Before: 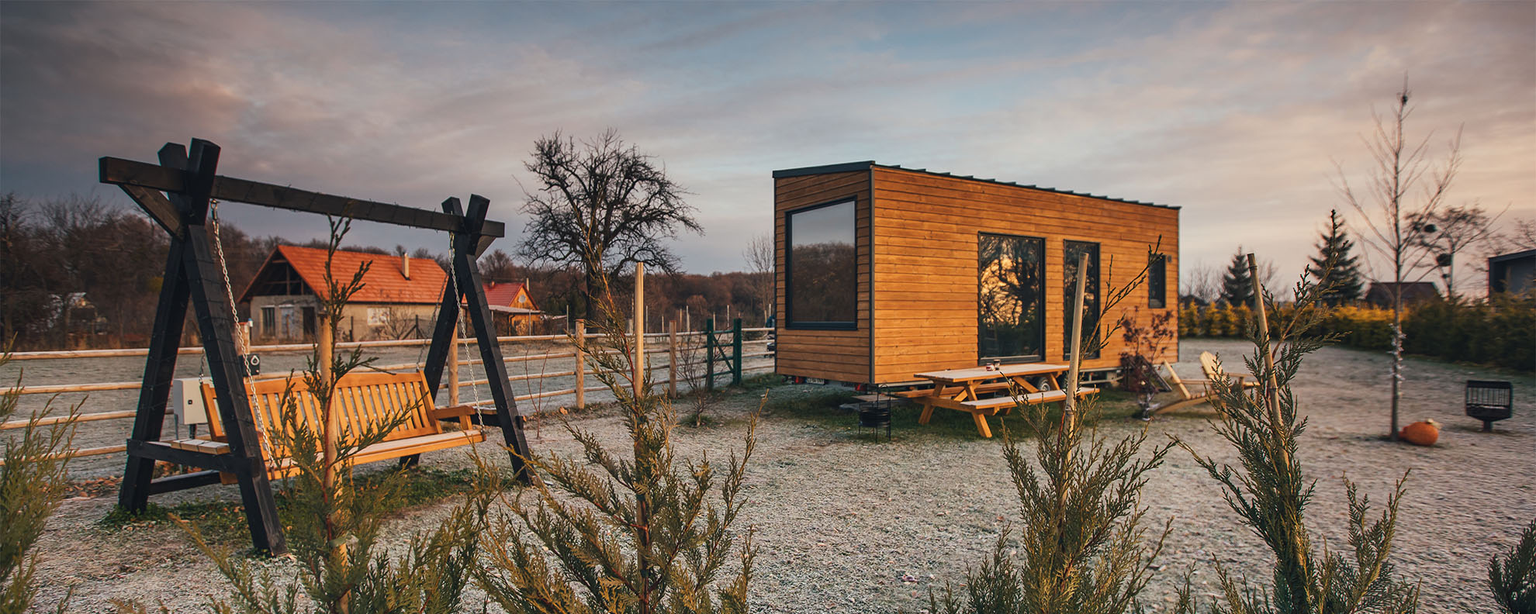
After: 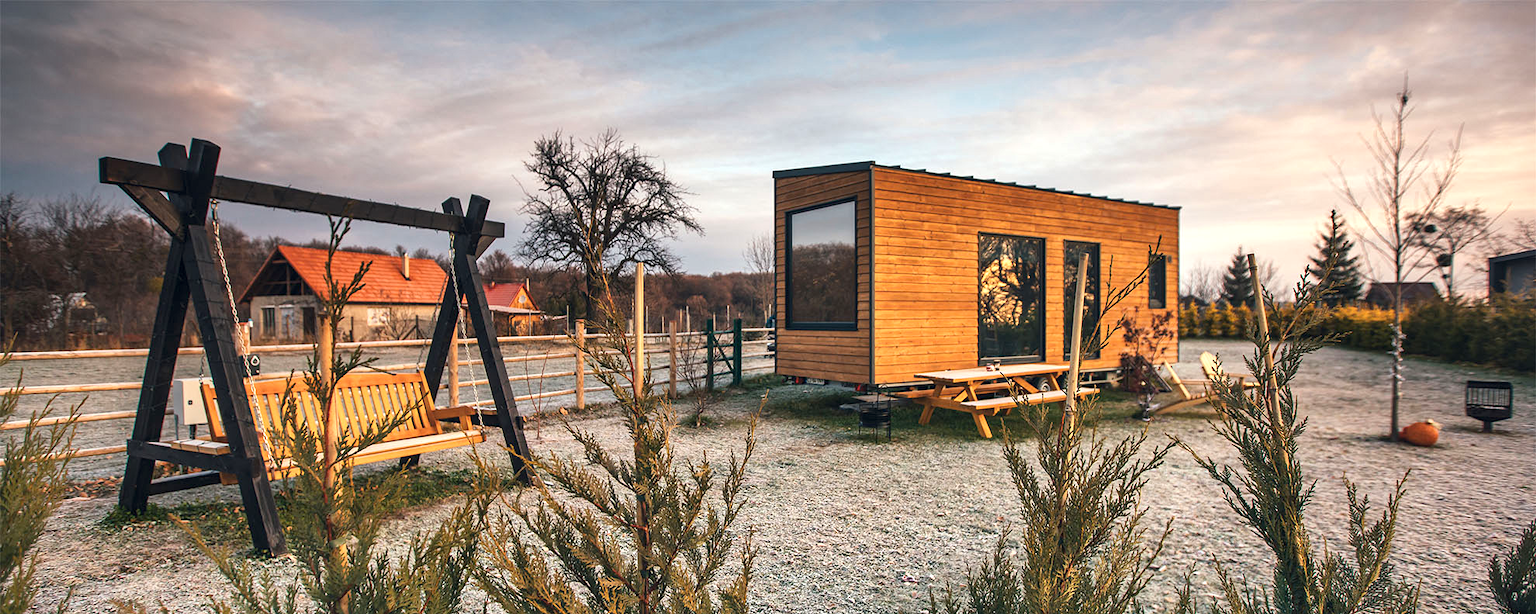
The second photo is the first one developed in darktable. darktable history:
exposure: black level correction 0.001, exposure 0.675 EV, compensate exposure bias true, compensate highlight preservation false
local contrast: mode bilateral grid, contrast 20, coarseness 50, detail 139%, midtone range 0.2
